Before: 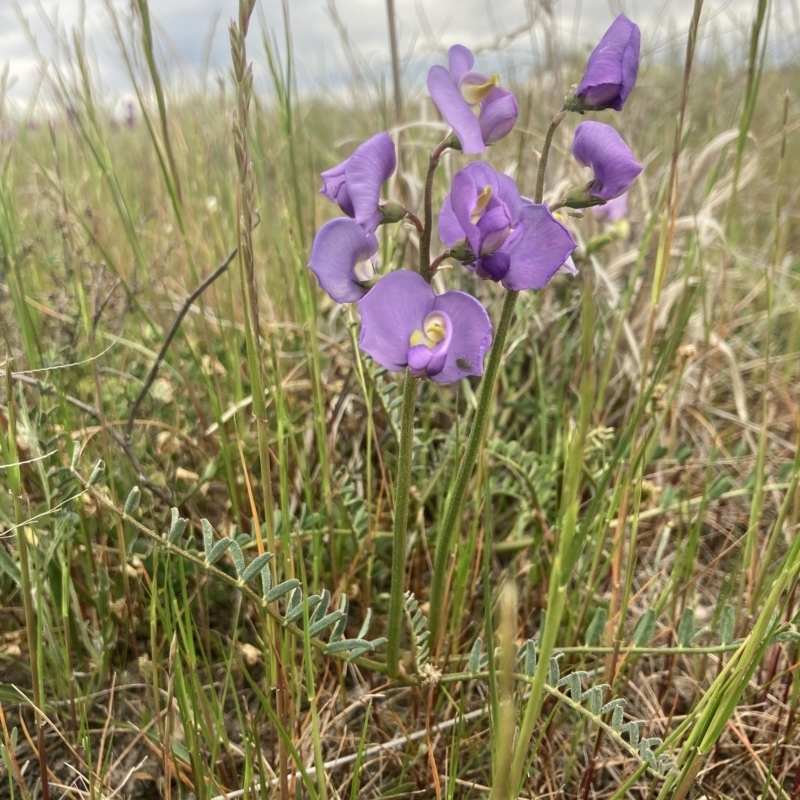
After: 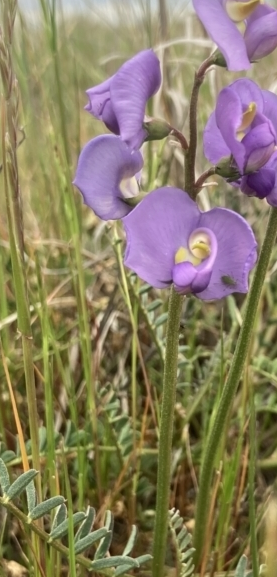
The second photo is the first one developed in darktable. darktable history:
crop and rotate: left 29.562%, top 10.395%, right 35.779%, bottom 17.408%
